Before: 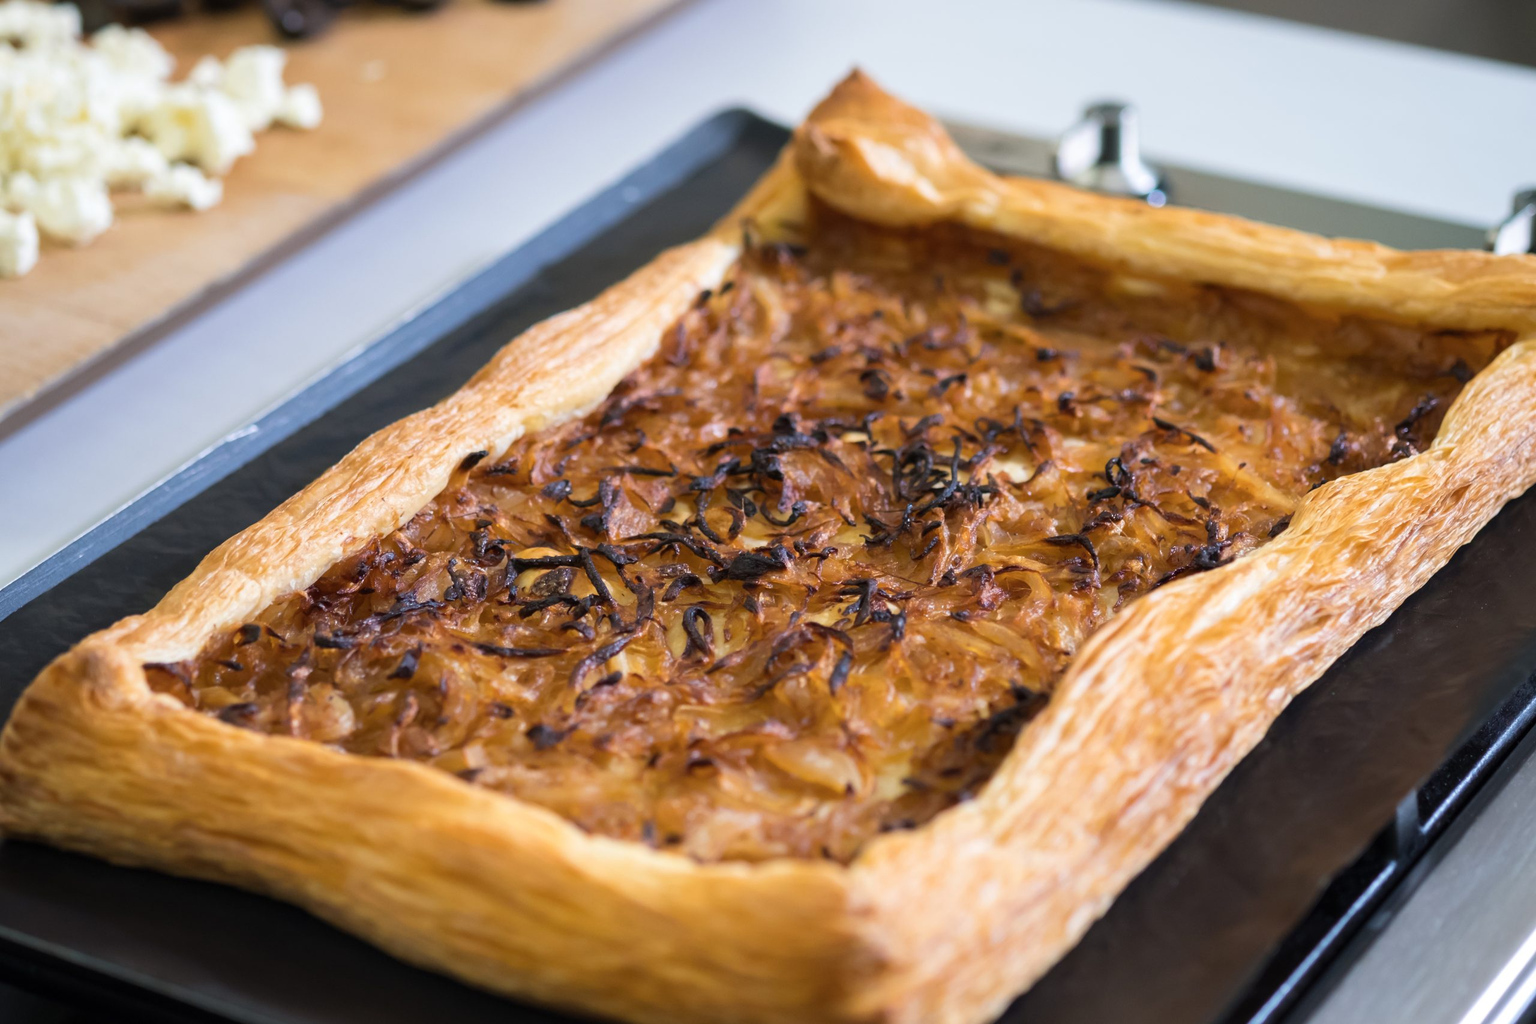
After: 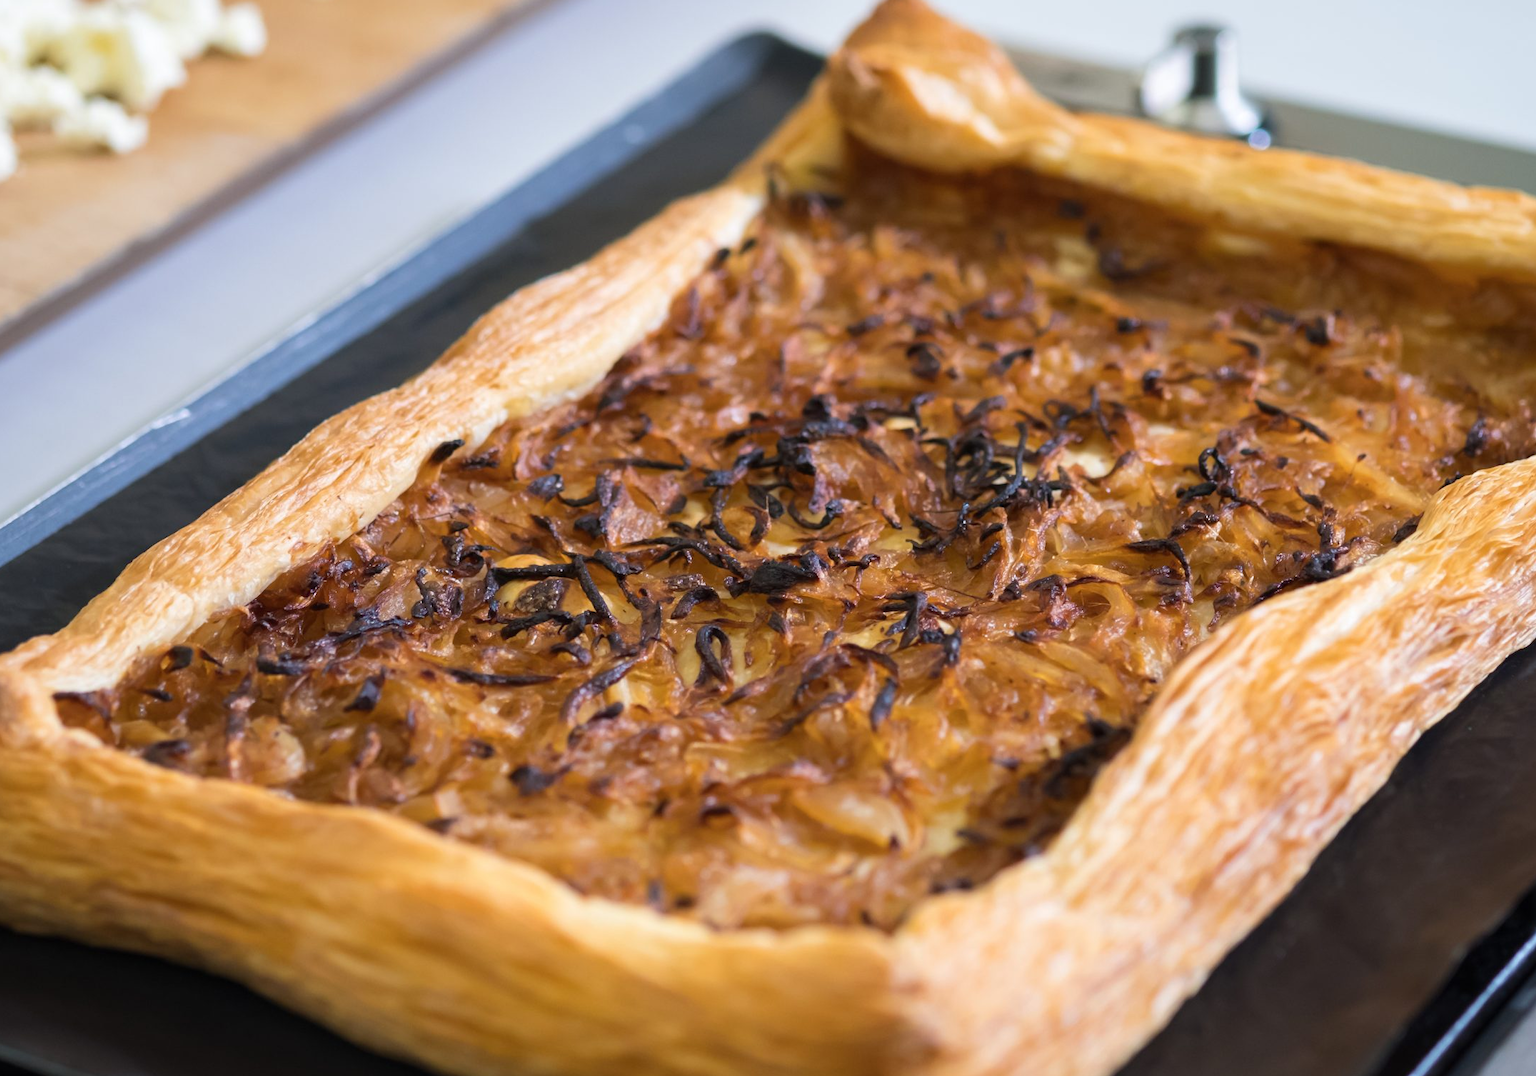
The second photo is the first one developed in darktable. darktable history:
crop: left 6.42%, top 7.988%, right 9.549%, bottom 3.639%
